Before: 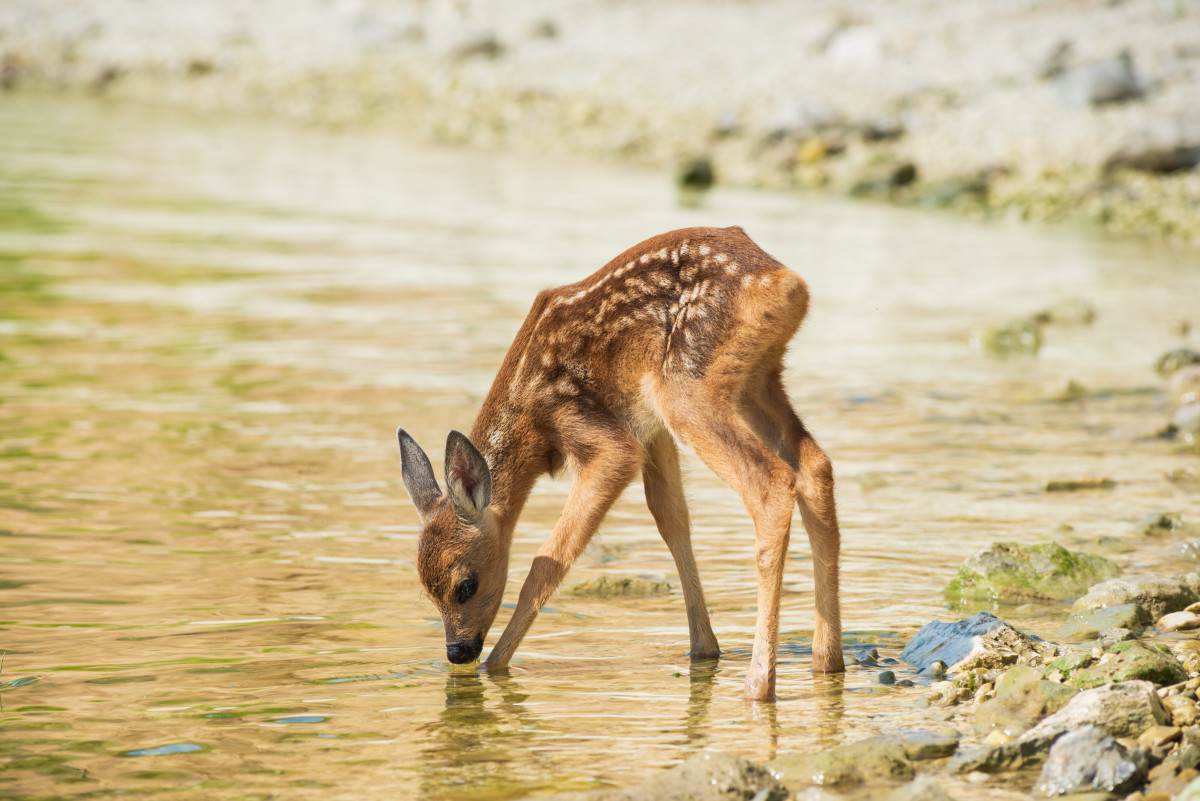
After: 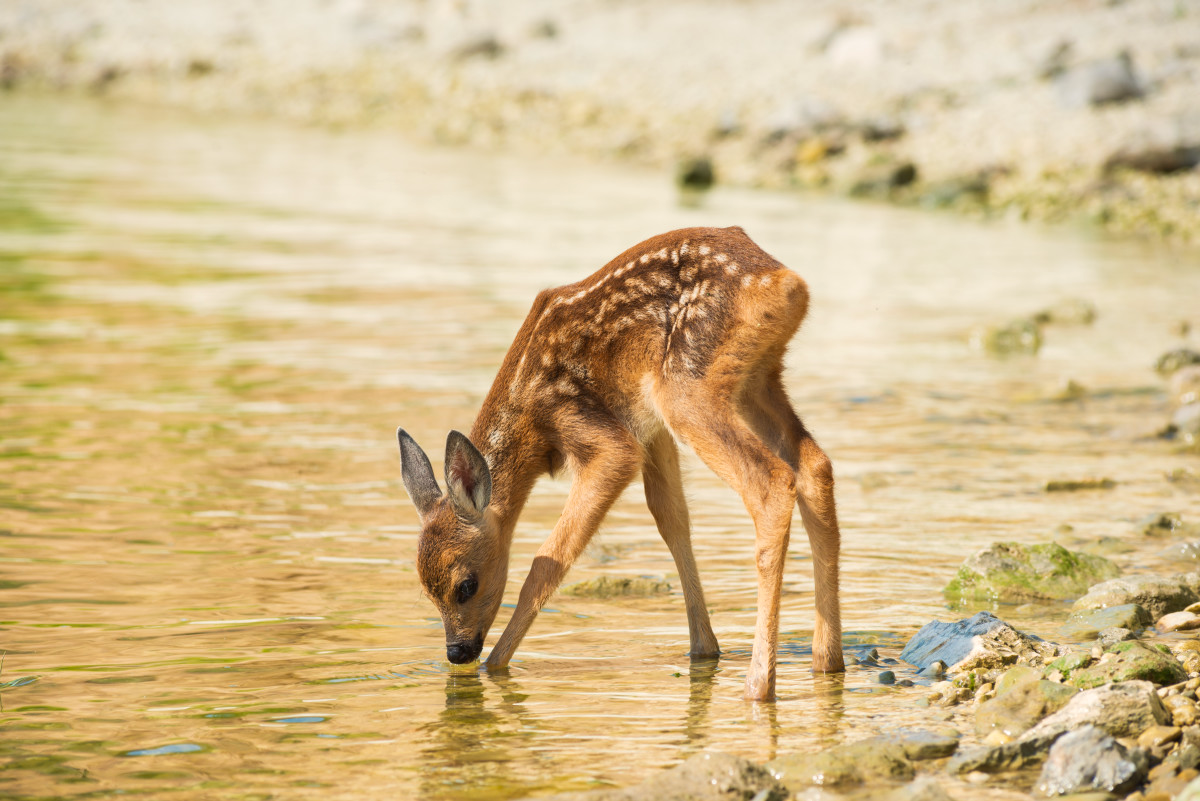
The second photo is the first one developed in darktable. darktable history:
color calibration: output R [1.063, -0.012, -0.003, 0], output G [0, 1.022, 0.021, 0], output B [-0.079, 0.047, 1, 0], illuminant same as pipeline (D50), adaptation XYZ, x 0.345, y 0.358, temperature 5013.07 K
